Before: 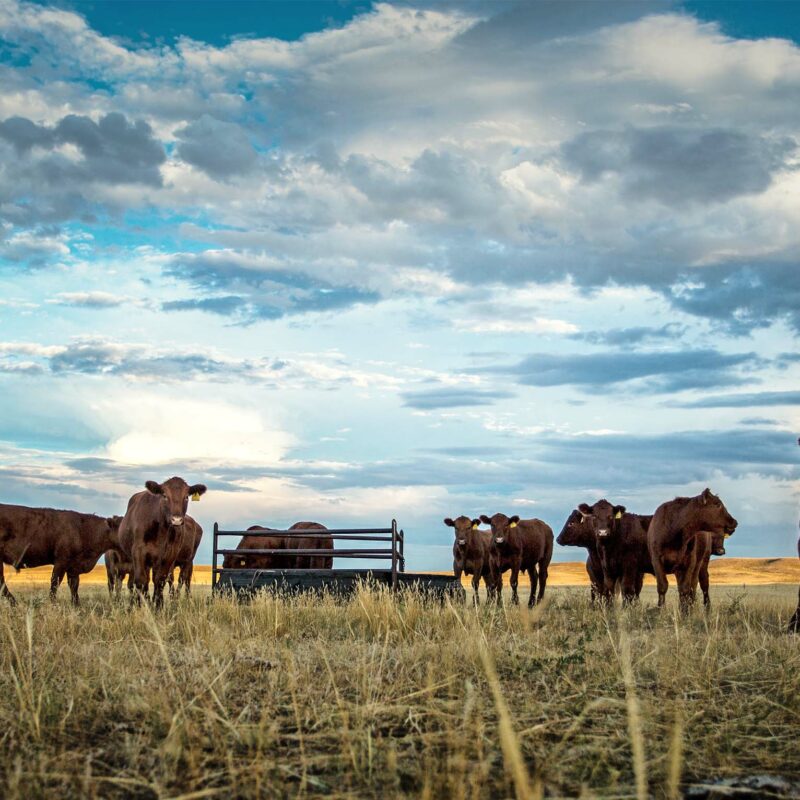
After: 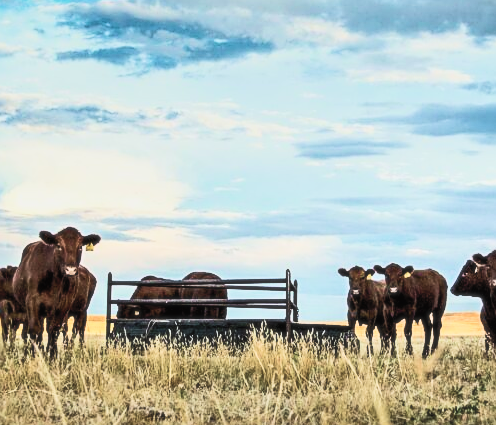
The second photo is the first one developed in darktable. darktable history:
contrast brightness saturation: contrast 0.39, brightness 0.53
crop: left 13.312%, top 31.28%, right 24.627%, bottom 15.582%
sharpen: on, module defaults
soften: size 10%, saturation 50%, brightness 0.2 EV, mix 10%
shadows and highlights: radius 100.41, shadows 50.55, highlights -64.36, highlights color adjustment 49.82%, soften with gaussian
velvia: on, module defaults
filmic rgb: black relative exposure -7.65 EV, white relative exposure 4.56 EV, hardness 3.61
